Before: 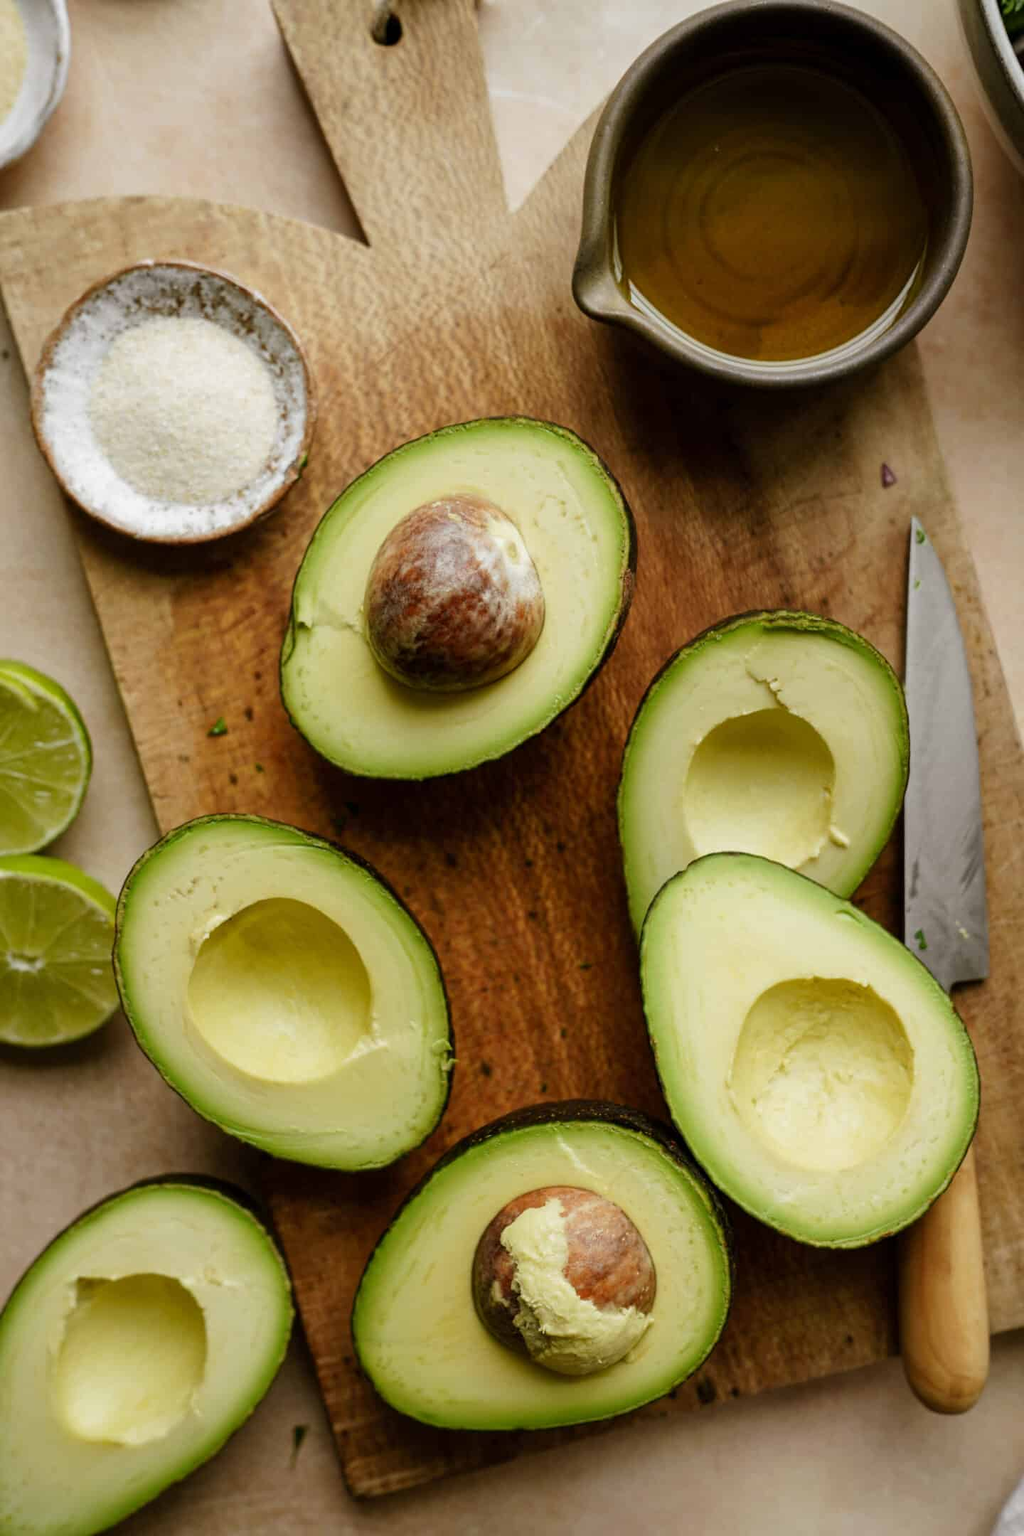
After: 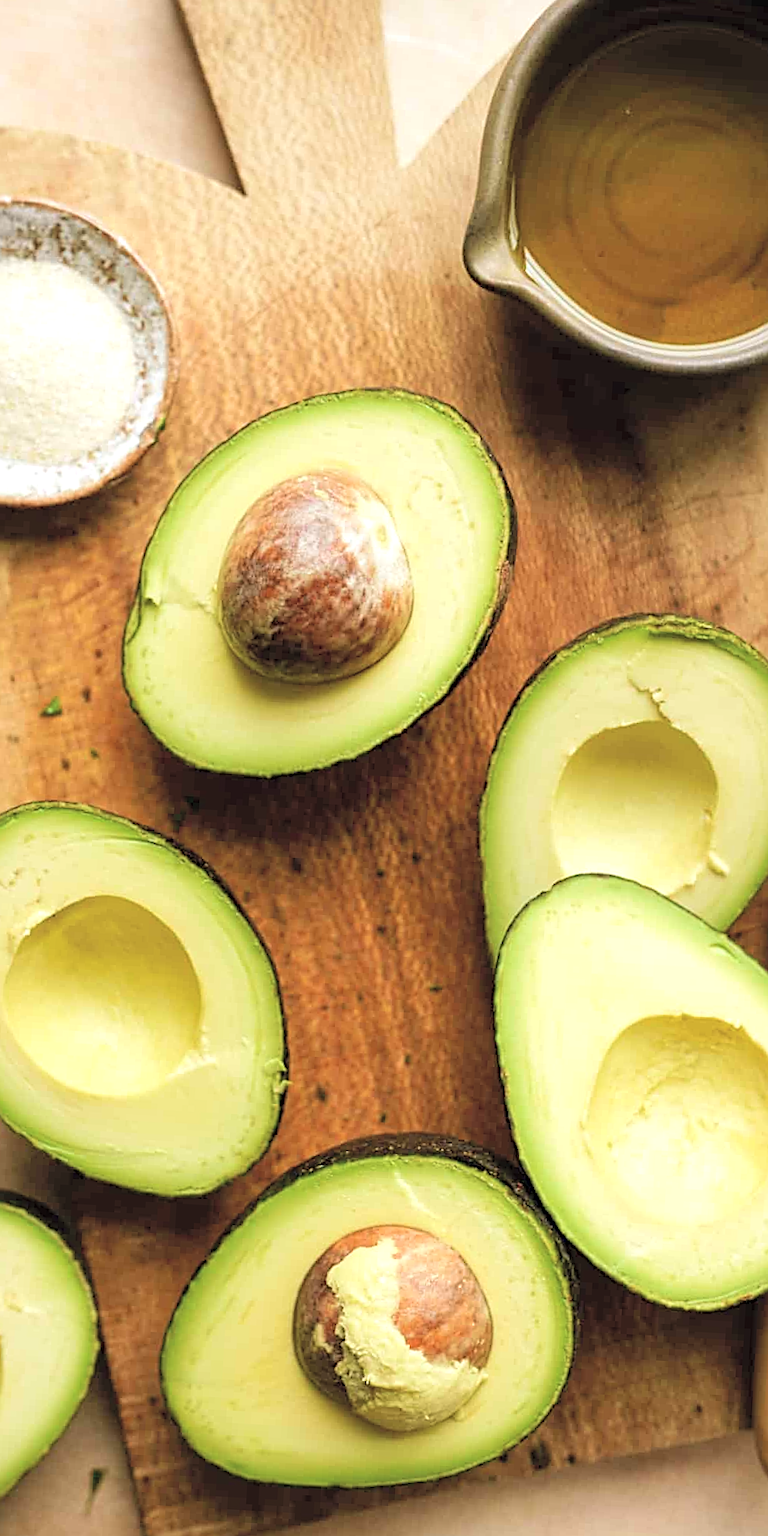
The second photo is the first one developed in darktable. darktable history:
contrast brightness saturation: brightness 0.28
velvia: strength 15.46%
crop and rotate: angle -3.25°, left 14.18%, top 0.026%, right 10.845%, bottom 0.082%
sharpen: radius 2.533, amount 0.616
exposure: exposure 0.561 EV, compensate exposure bias true, compensate highlight preservation false
